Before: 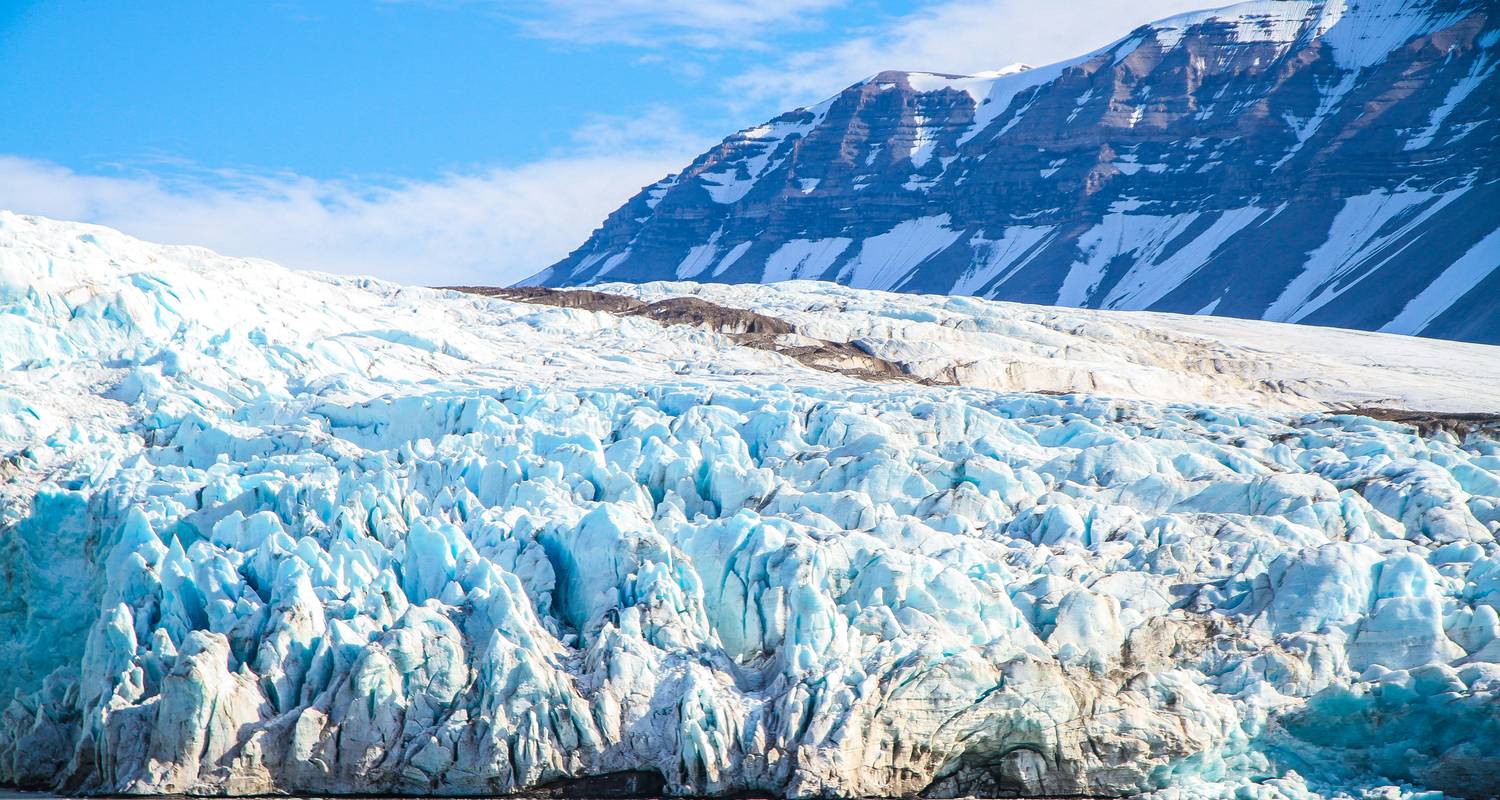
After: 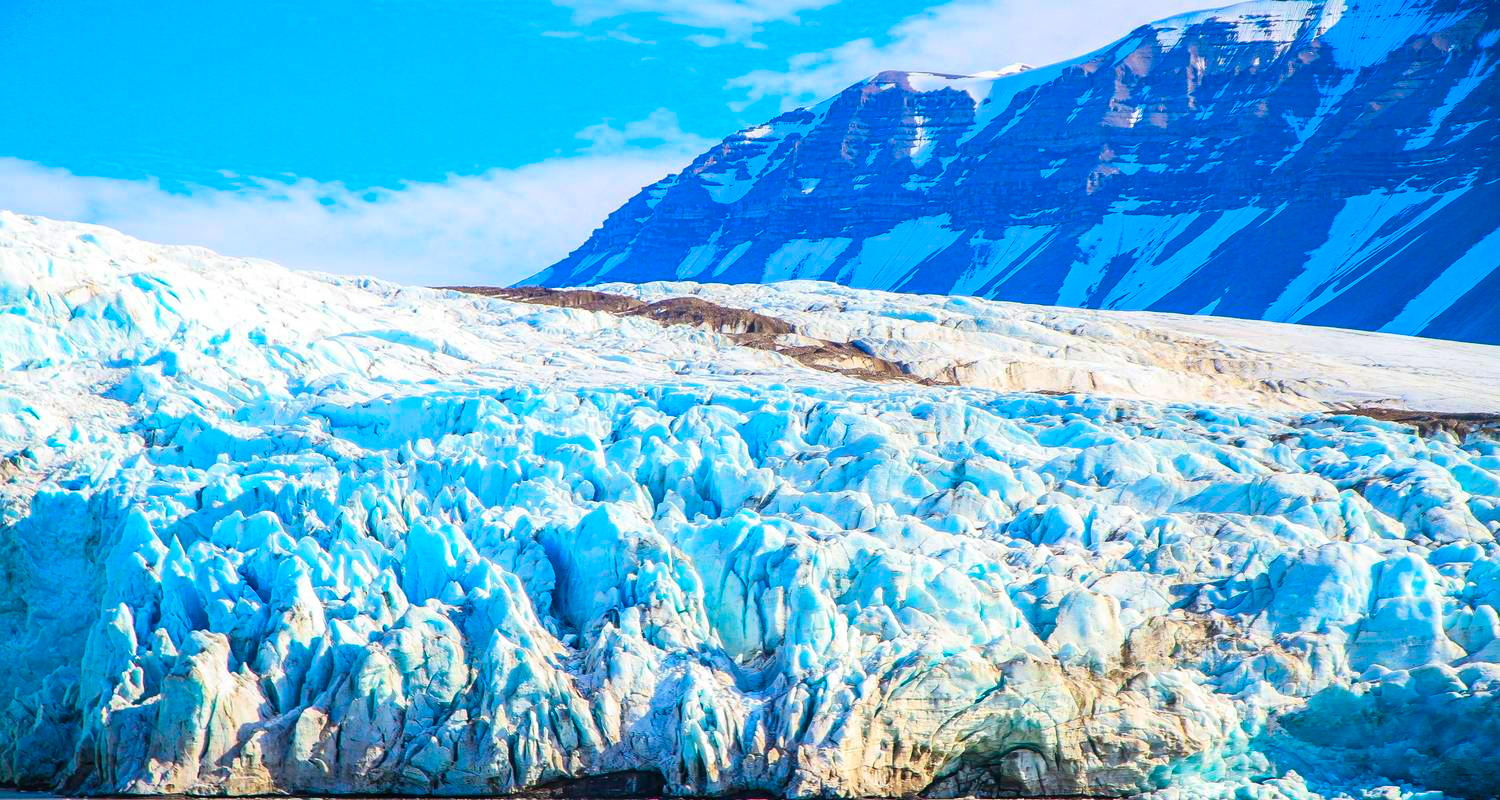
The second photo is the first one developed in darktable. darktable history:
color correction: highlights b* -0.009, saturation 1.84
